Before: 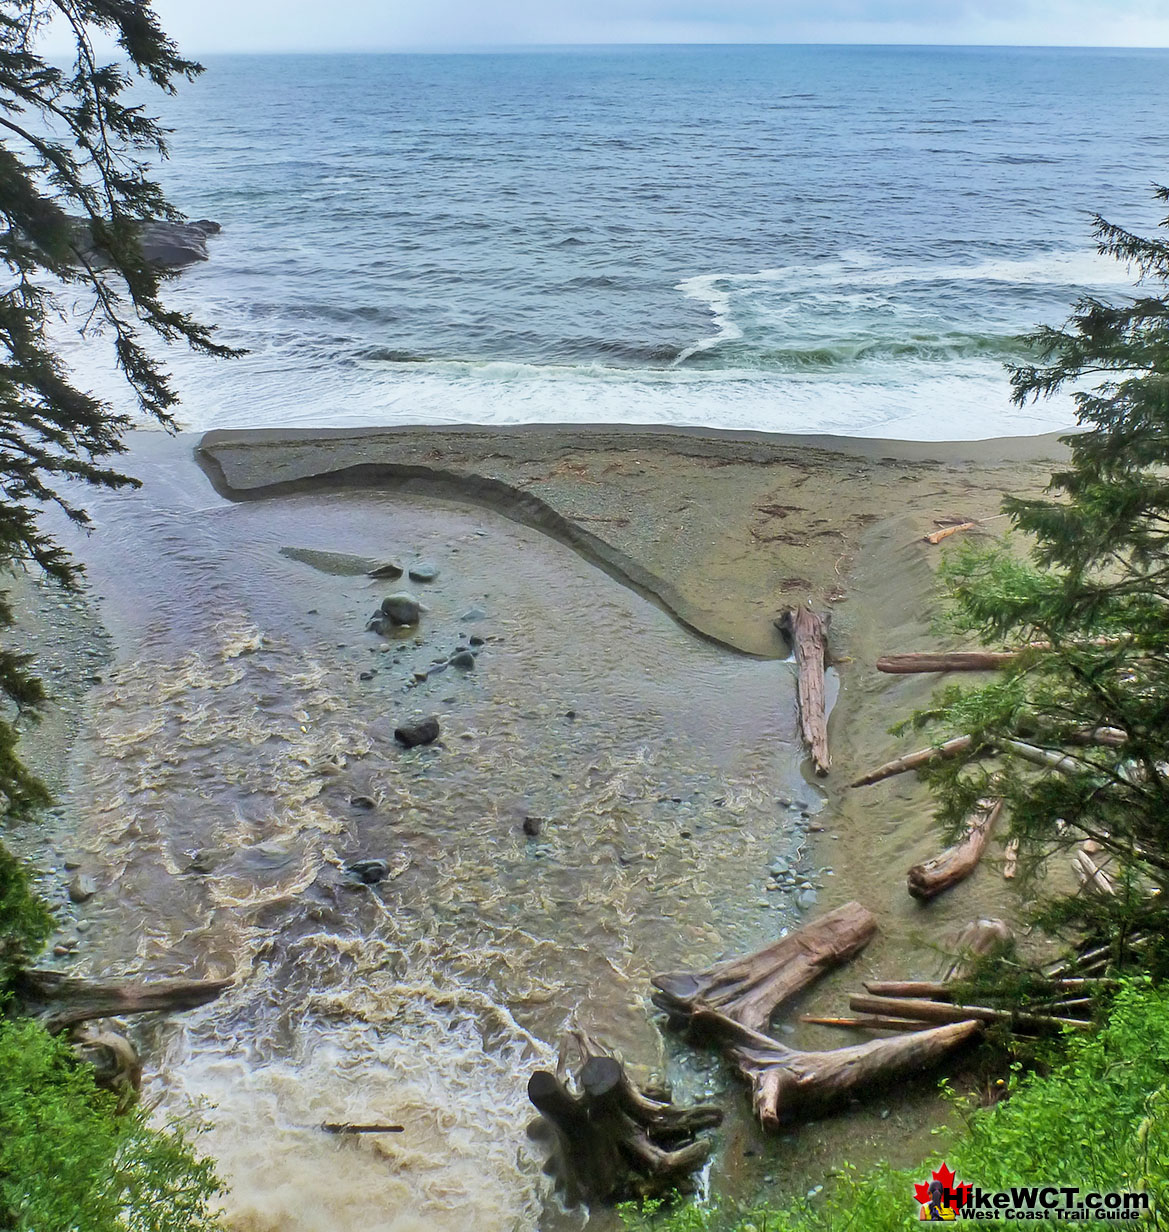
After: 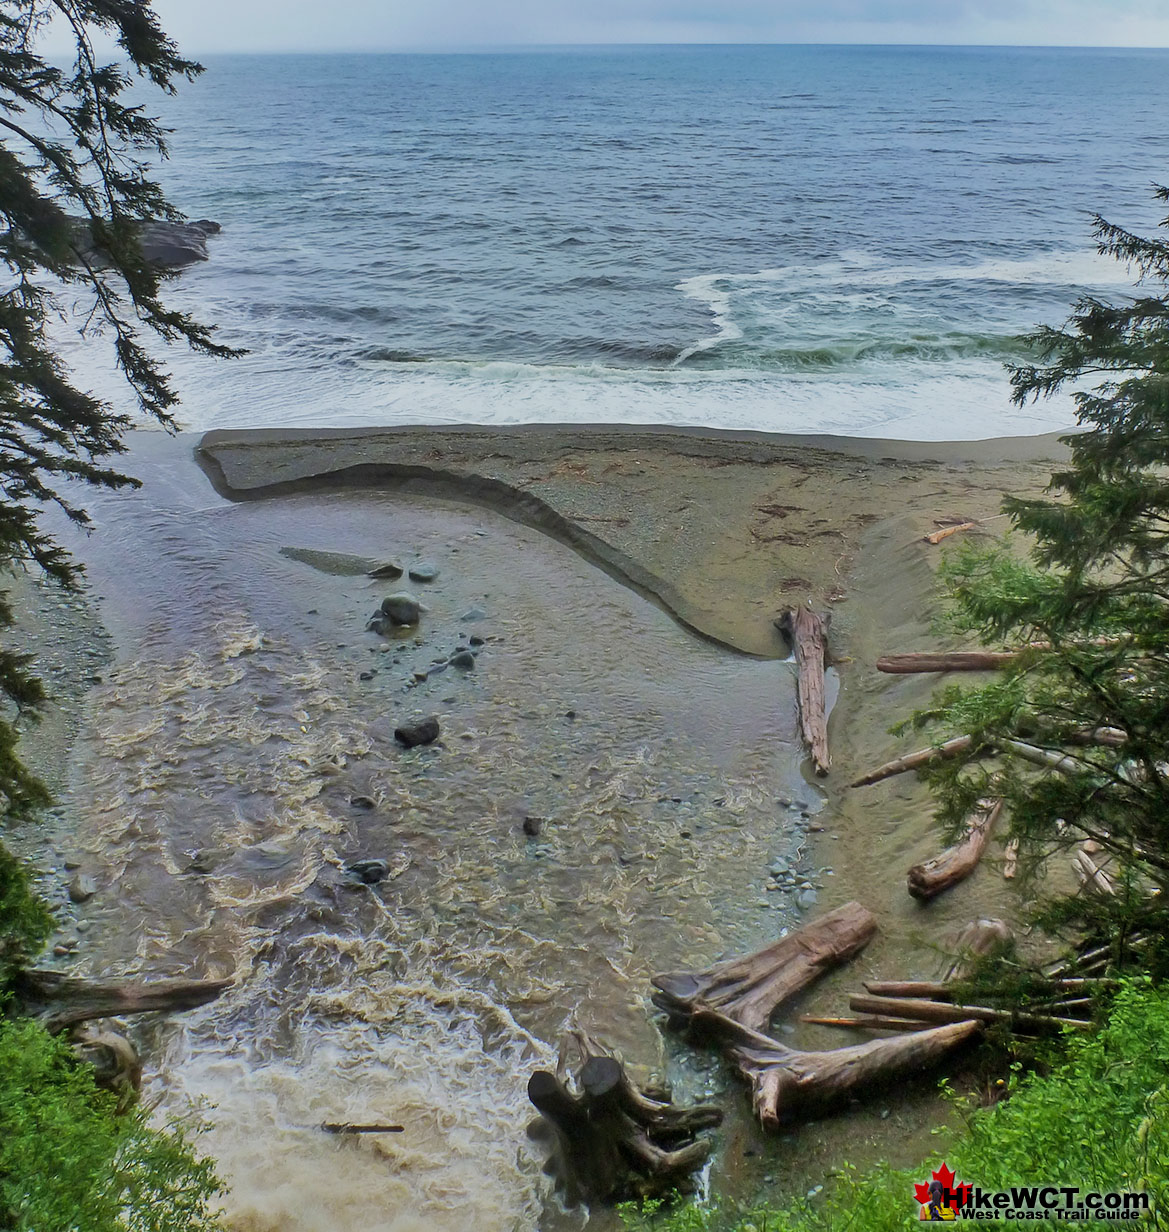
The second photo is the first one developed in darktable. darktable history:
exposure: exposure -0.435 EV, compensate highlight preservation false
